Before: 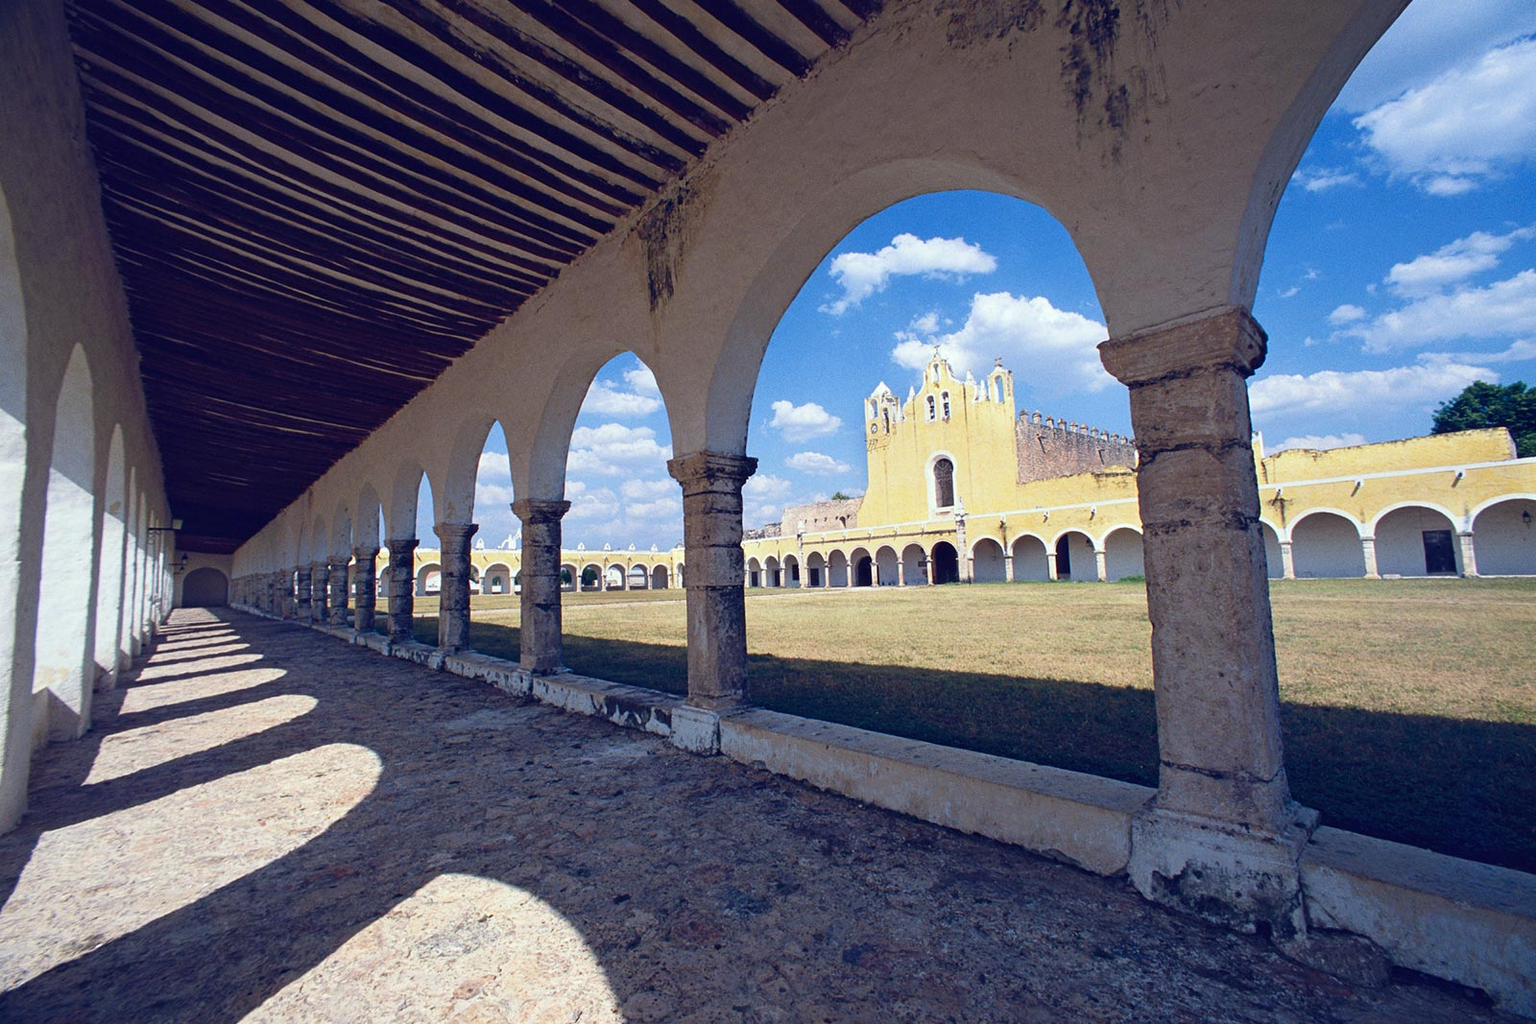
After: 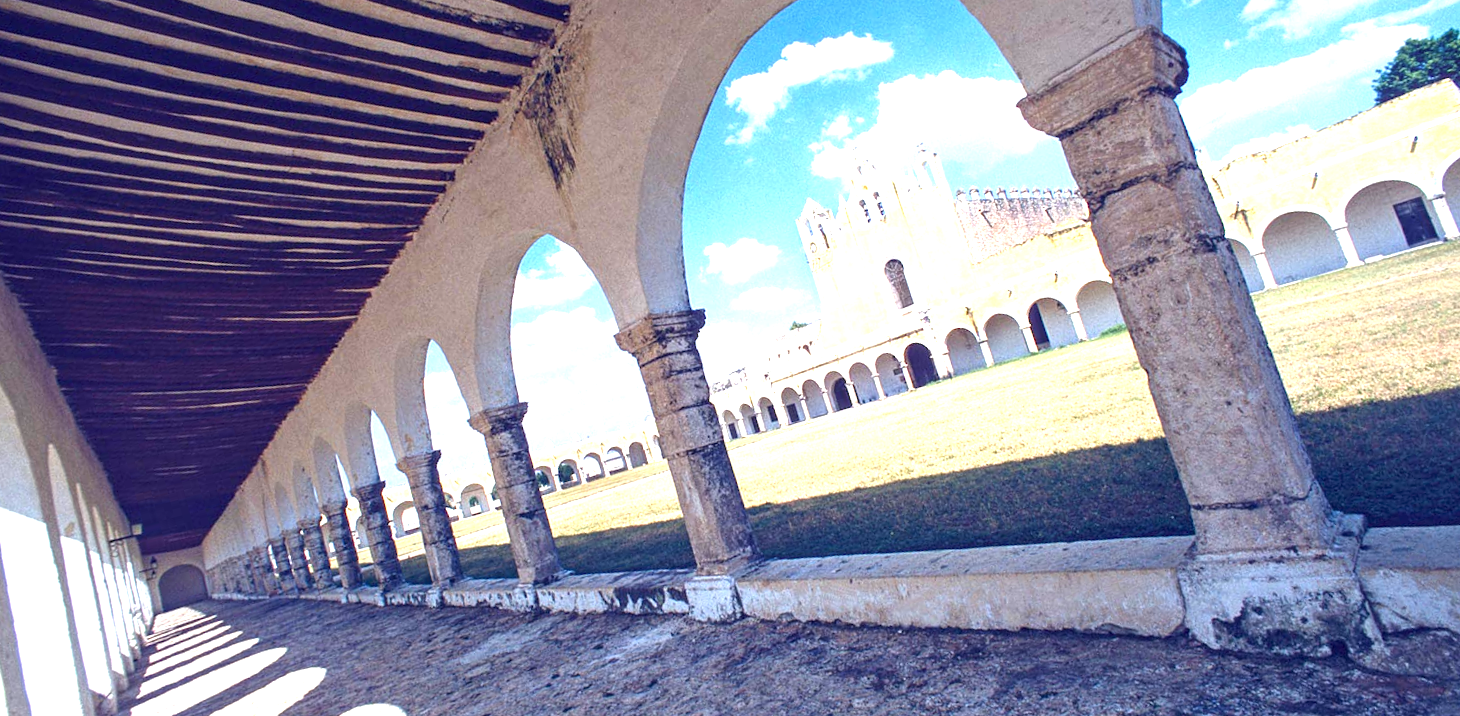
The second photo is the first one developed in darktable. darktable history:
exposure: black level correction 0, exposure 1.45 EV, compensate exposure bias true, compensate highlight preservation false
local contrast: on, module defaults
rotate and perspective: rotation -14.8°, crop left 0.1, crop right 0.903, crop top 0.25, crop bottom 0.748
